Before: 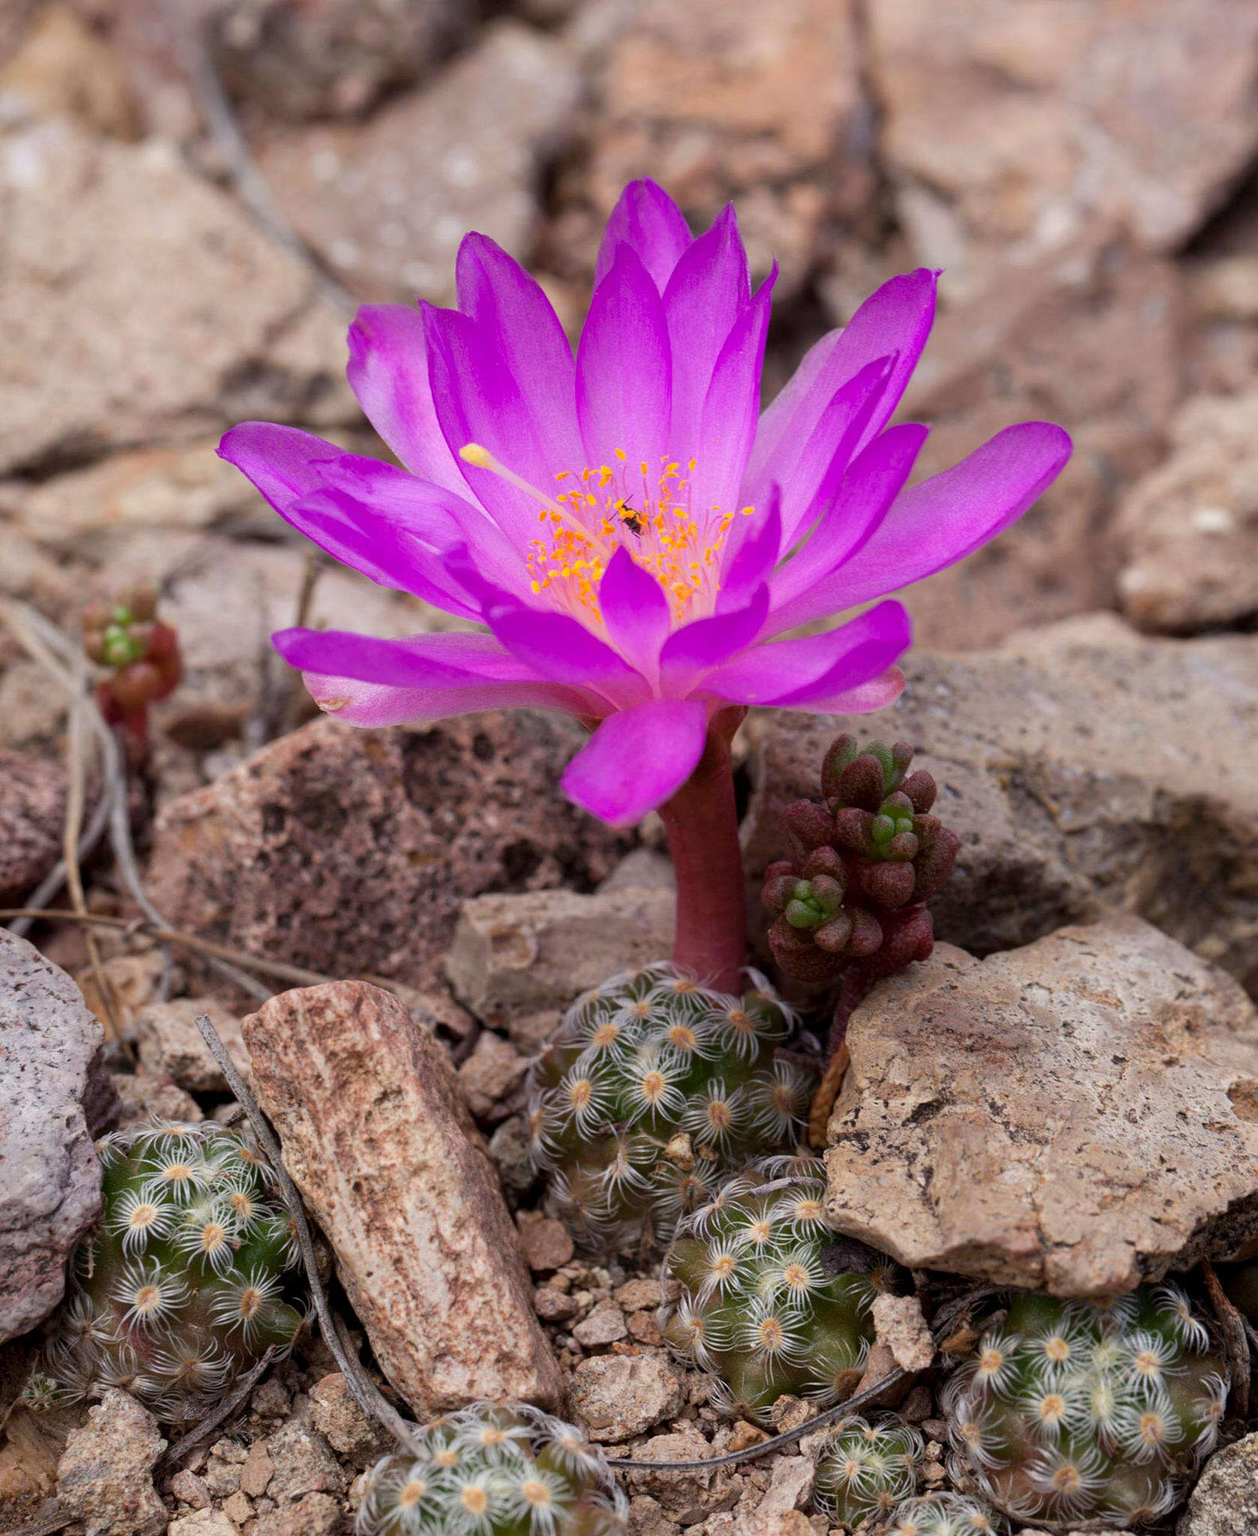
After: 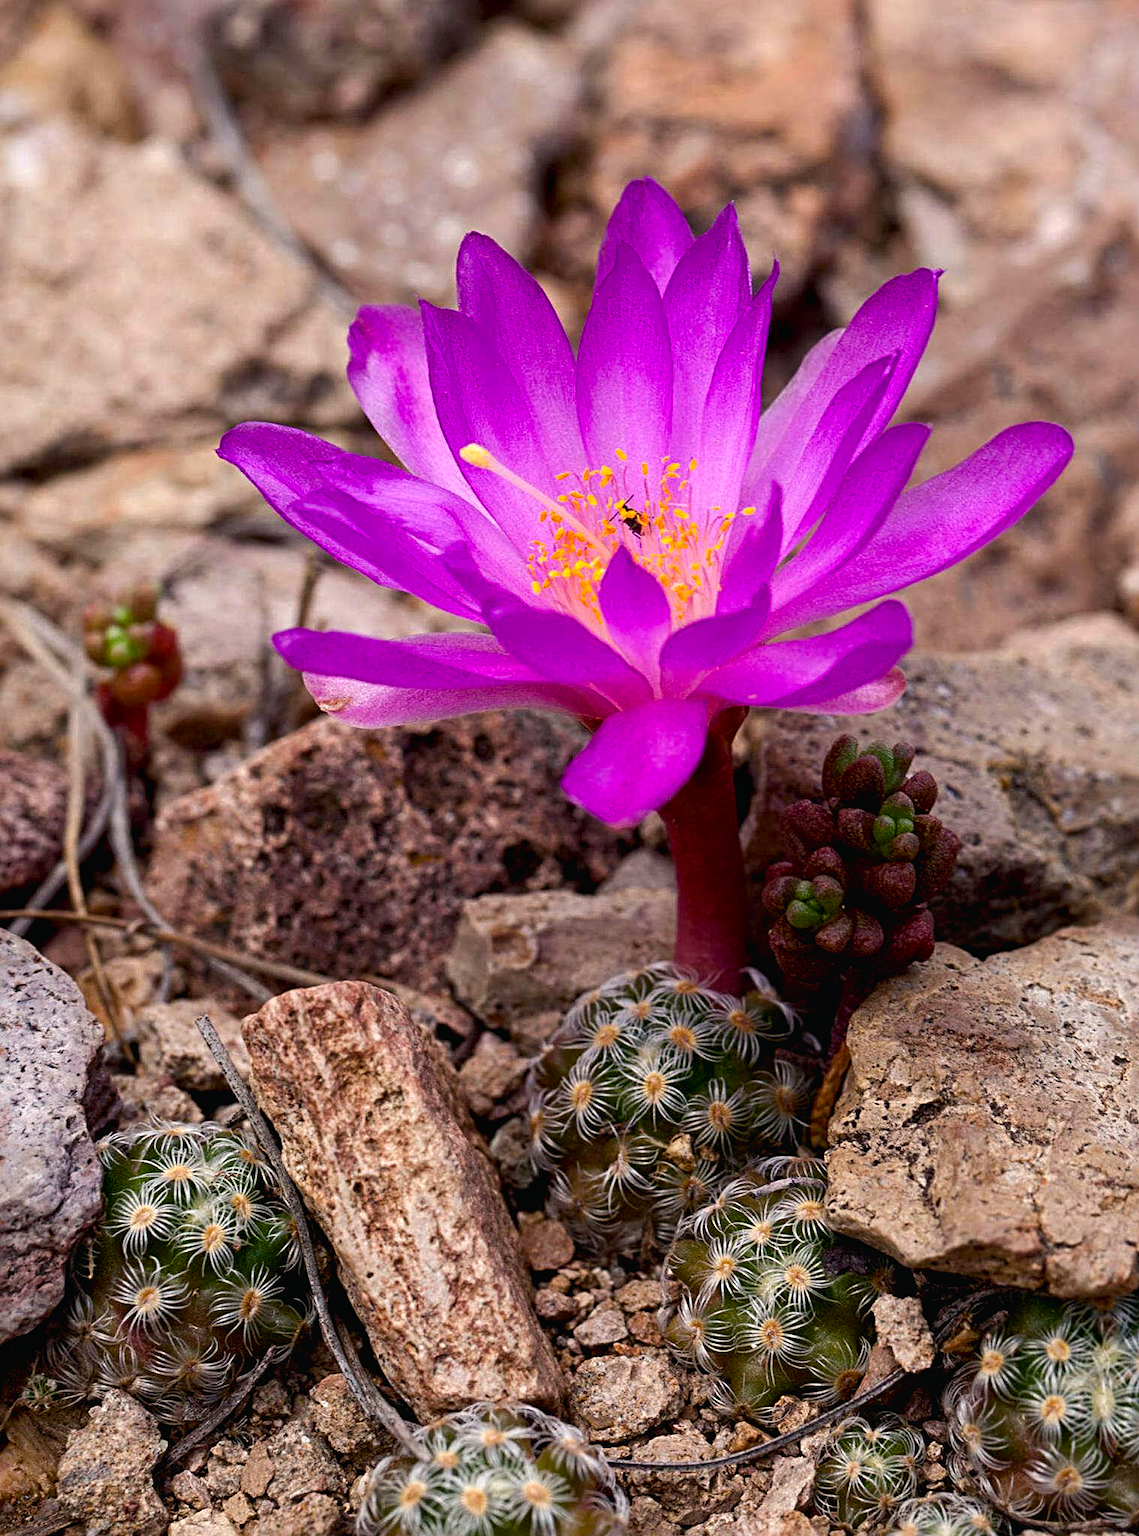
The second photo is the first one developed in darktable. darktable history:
sharpen: radius 4
local contrast: highlights 61%, shadows 106%, detail 107%, midtone range 0.529
crop: right 9.509%, bottom 0.031%
exposure: black level correction 0.009, exposure -0.159 EV, compensate highlight preservation false
color balance rgb: shadows lift › chroma 1%, shadows lift › hue 217.2°, power › hue 310.8°, highlights gain › chroma 1%, highlights gain › hue 54°, global offset › luminance 0.5%, global offset › hue 171.6°, perceptual saturation grading › global saturation 14.09%, perceptual saturation grading › highlights -25%, perceptual saturation grading › shadows 30%, perceptual brilliance grading › highlights 13.42%, perceptual brilliance grading › mid-tones 8.05%, perceptual brilliance grading › shadows -17.45%, global vibrance 25%
